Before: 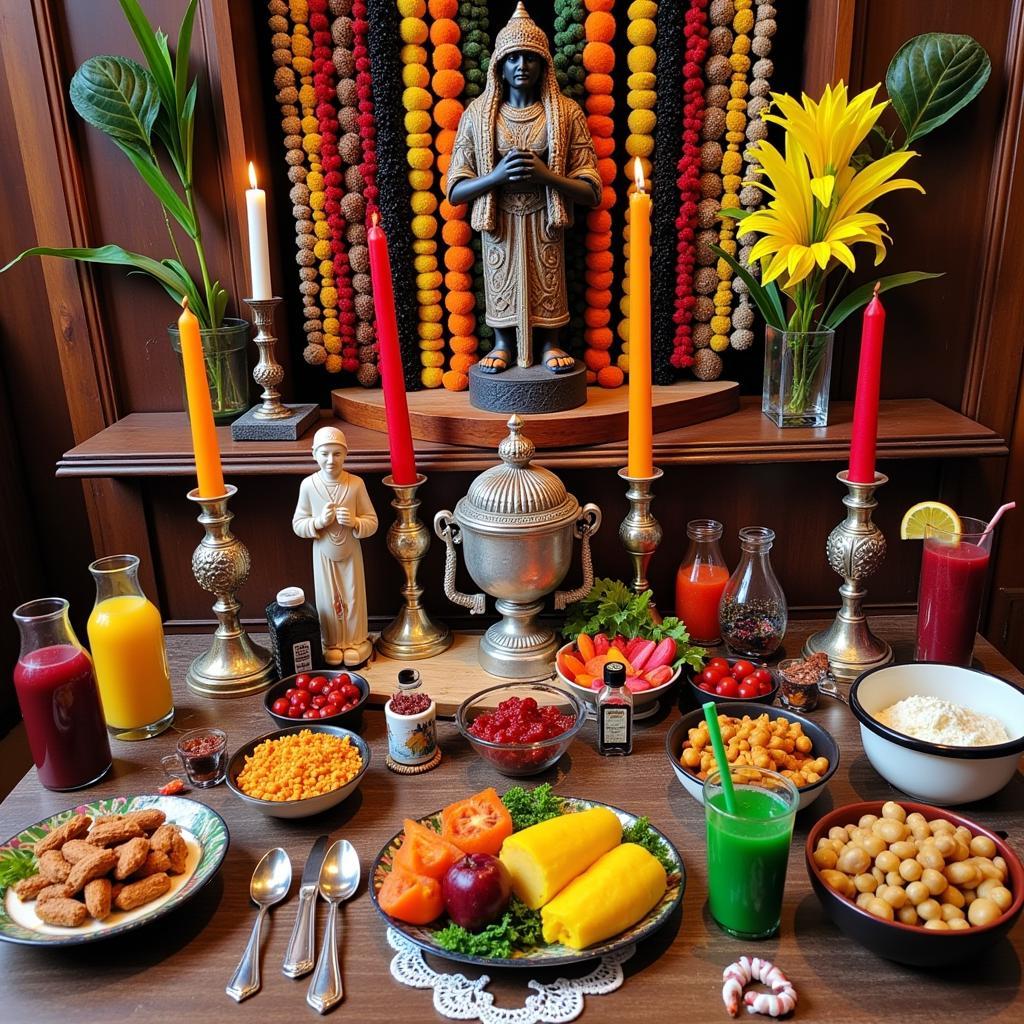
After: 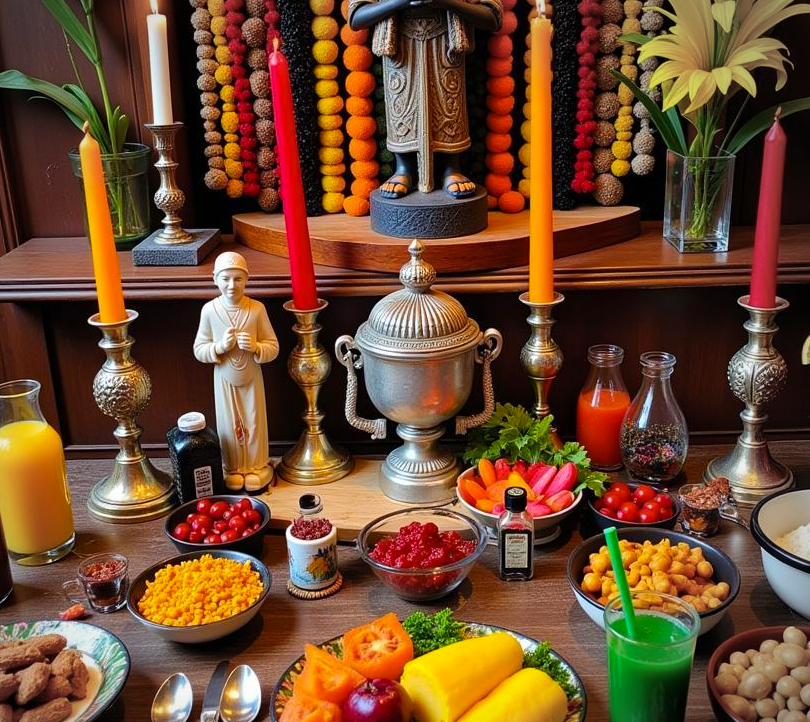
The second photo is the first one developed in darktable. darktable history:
vignetting: center (-0.076, 0.073)
color balance rgb: linear chroma grading › global chroma 9.062%, perceptual saturation grading › global saturation 0.922%, global vibrance 25.06%
crop: left 9.757%, top 17.098%, right 11.075%, bottom 12.301%
